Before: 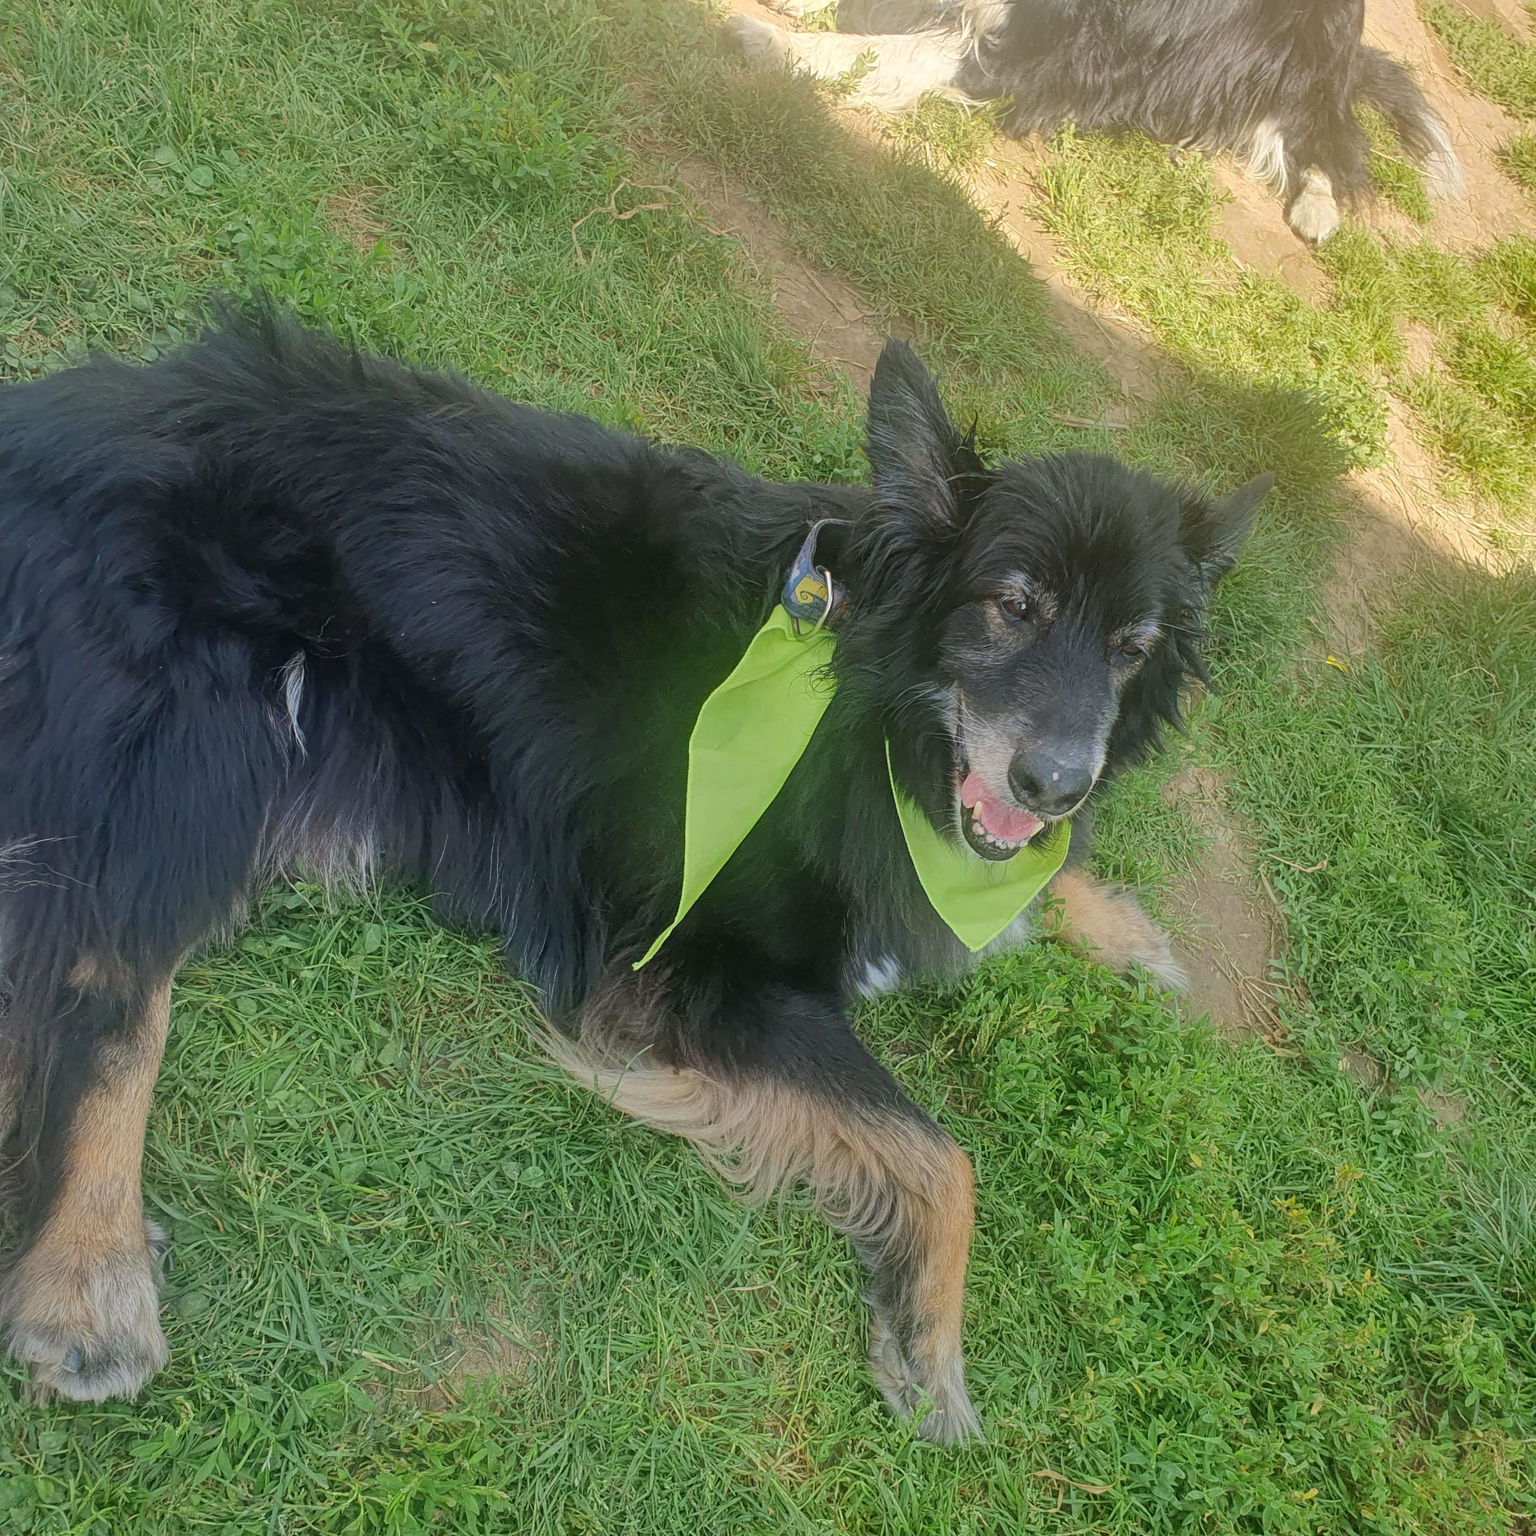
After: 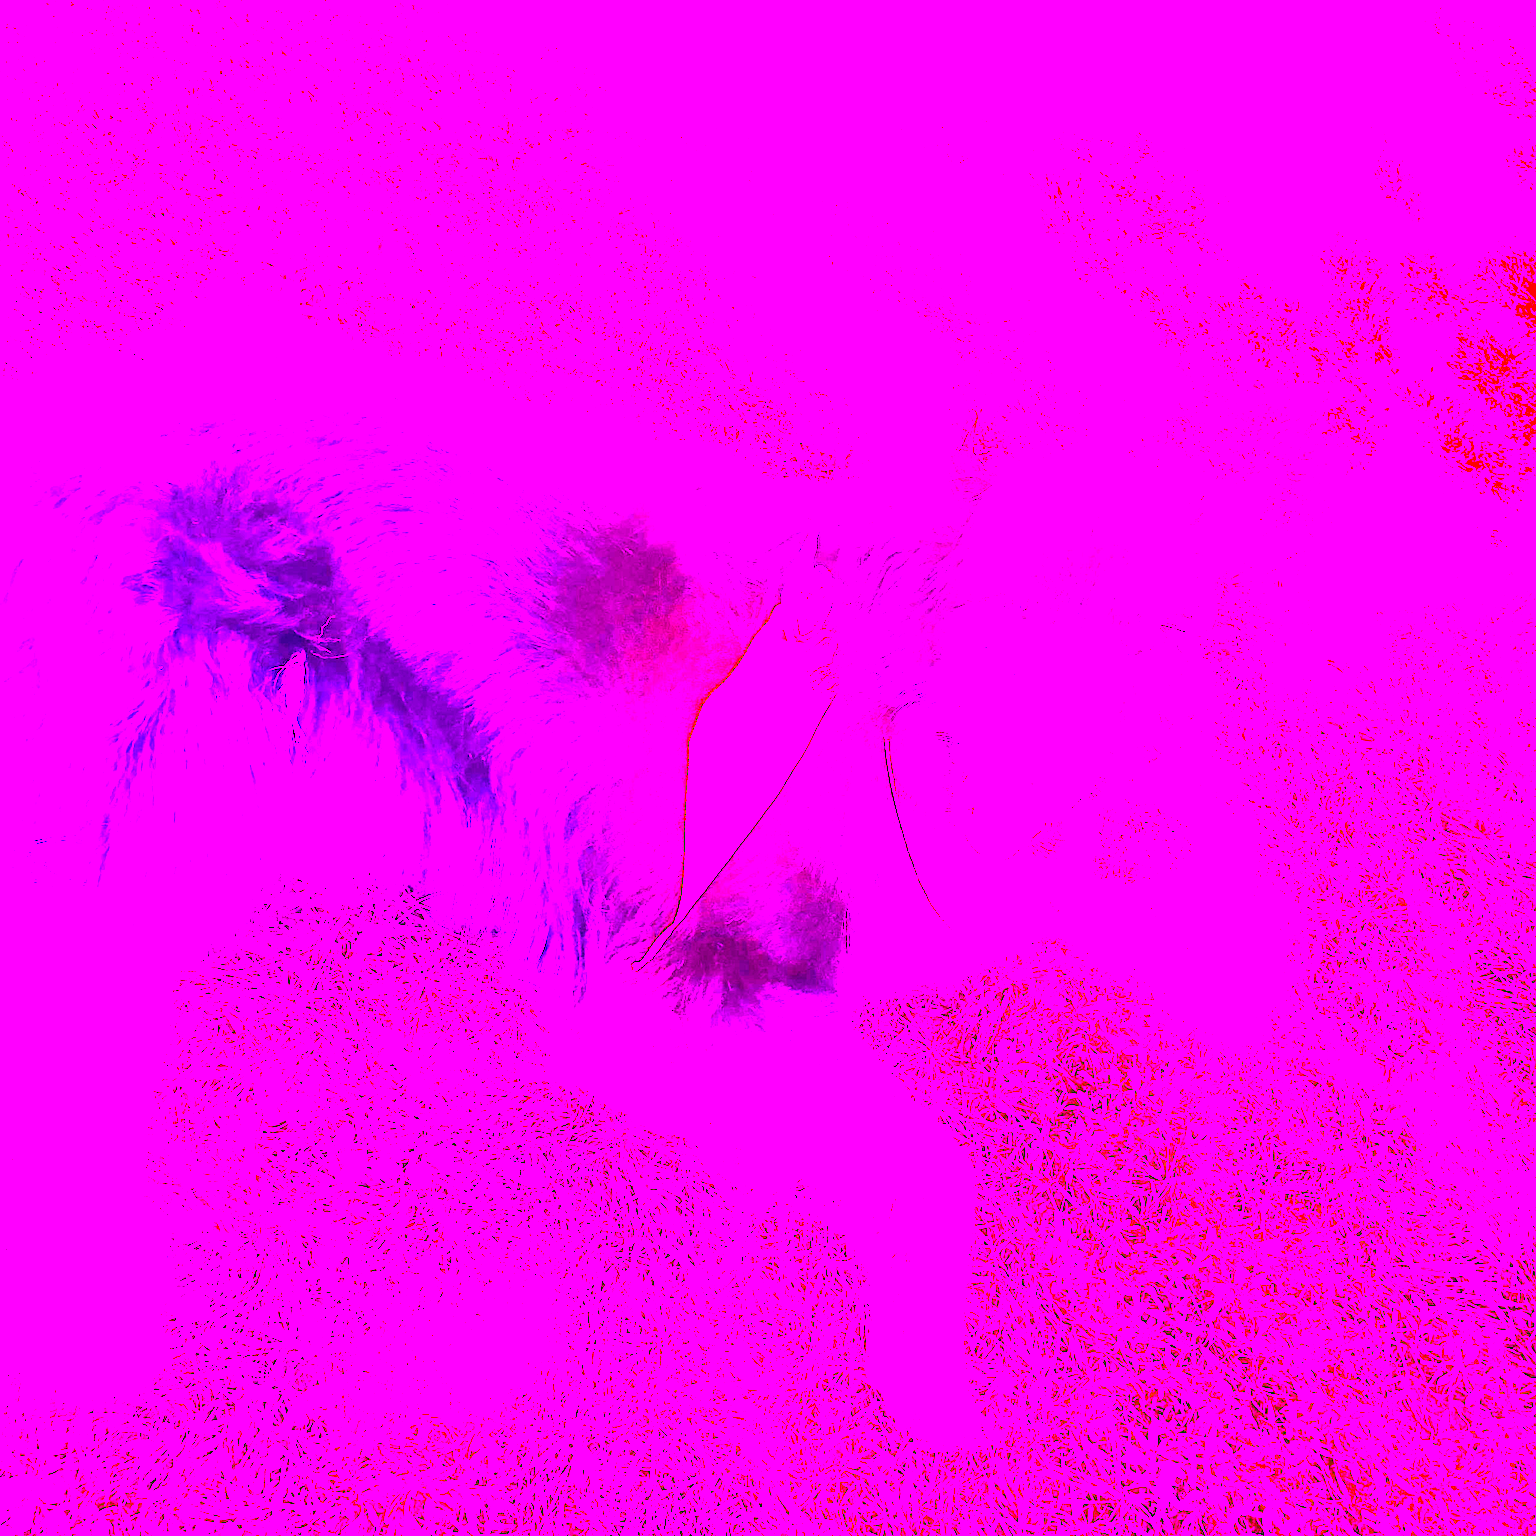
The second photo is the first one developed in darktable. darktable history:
color balance rgb: linear chroma grading › global chroma 15%, perceptual saturation grading › global saturation 30%
exposure: exposure -0.151 EV, compensate highlight preservation false
white balance: red 8, blue 8
